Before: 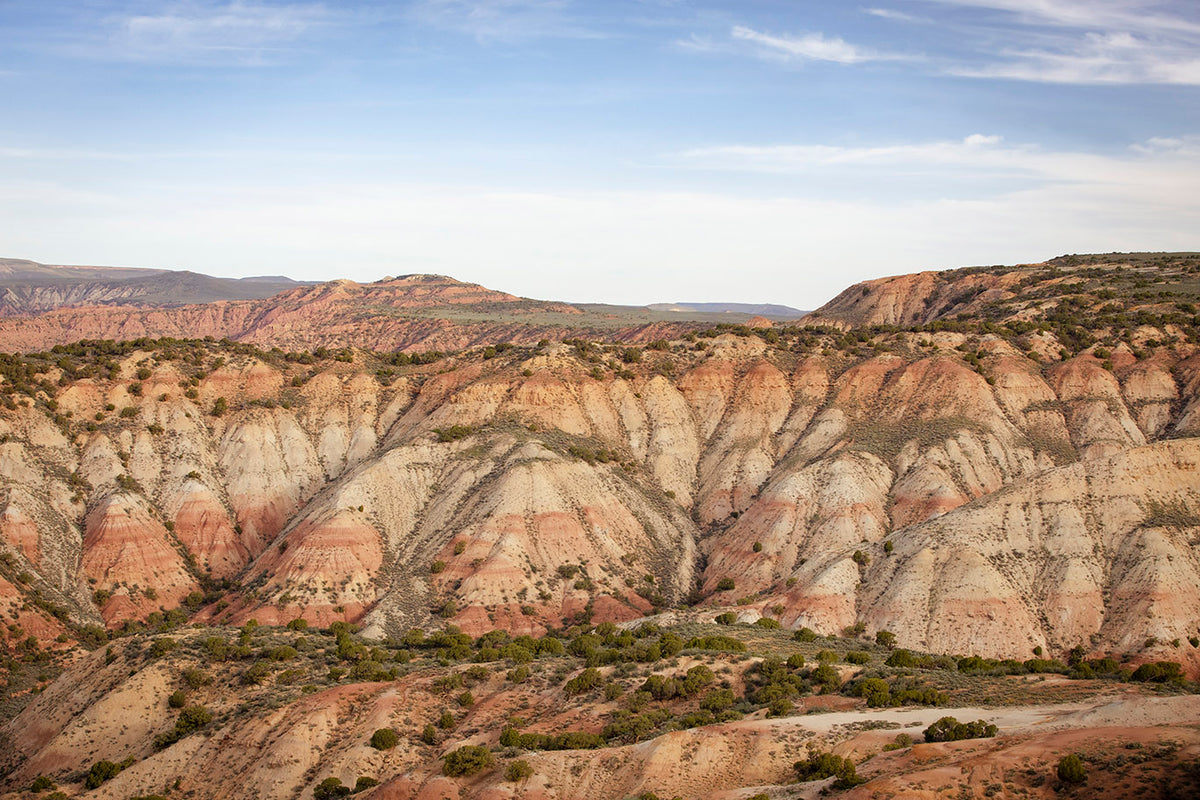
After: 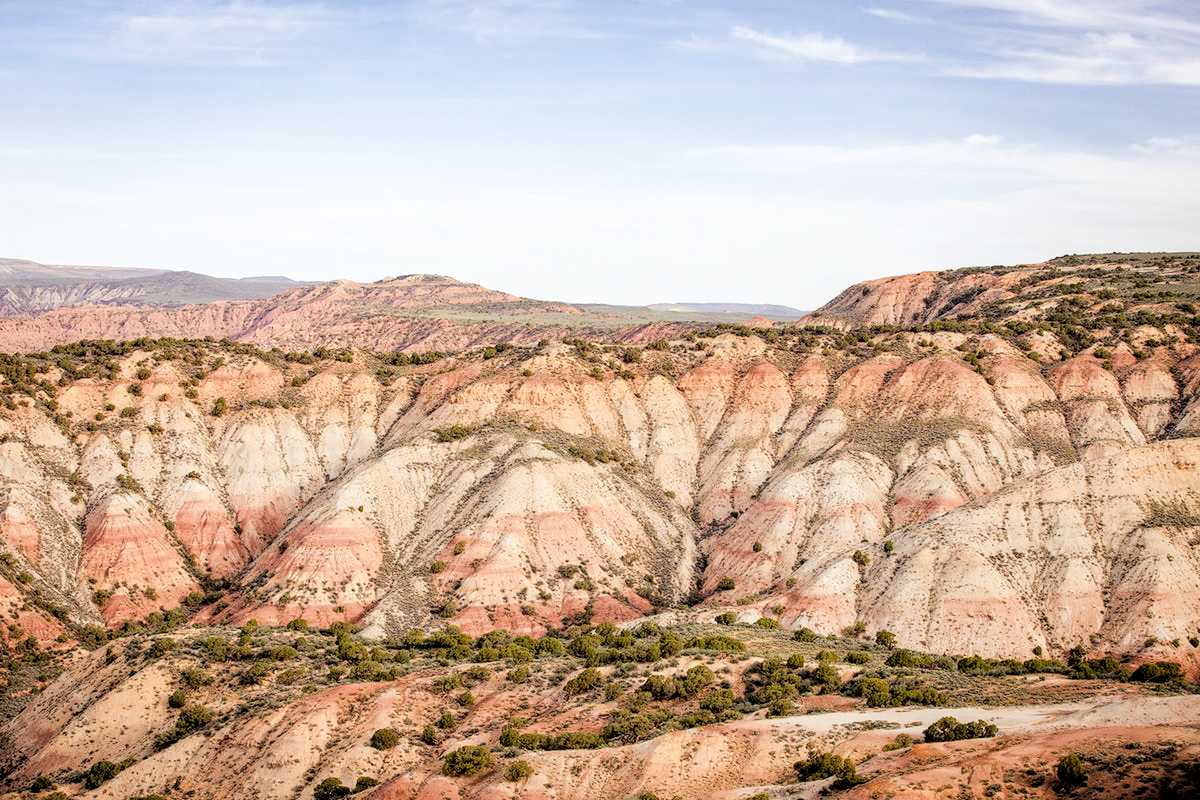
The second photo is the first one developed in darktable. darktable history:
local contrast: on, module defaults
exposure: exposure 0.935 EV, compensate highlight preservation false
white balance: red 0.988, blue 1.017
filmic rgb: black relative exposure -5 EV, hardness 2.88, contrast 1.2, highlights saturation mix -30%
